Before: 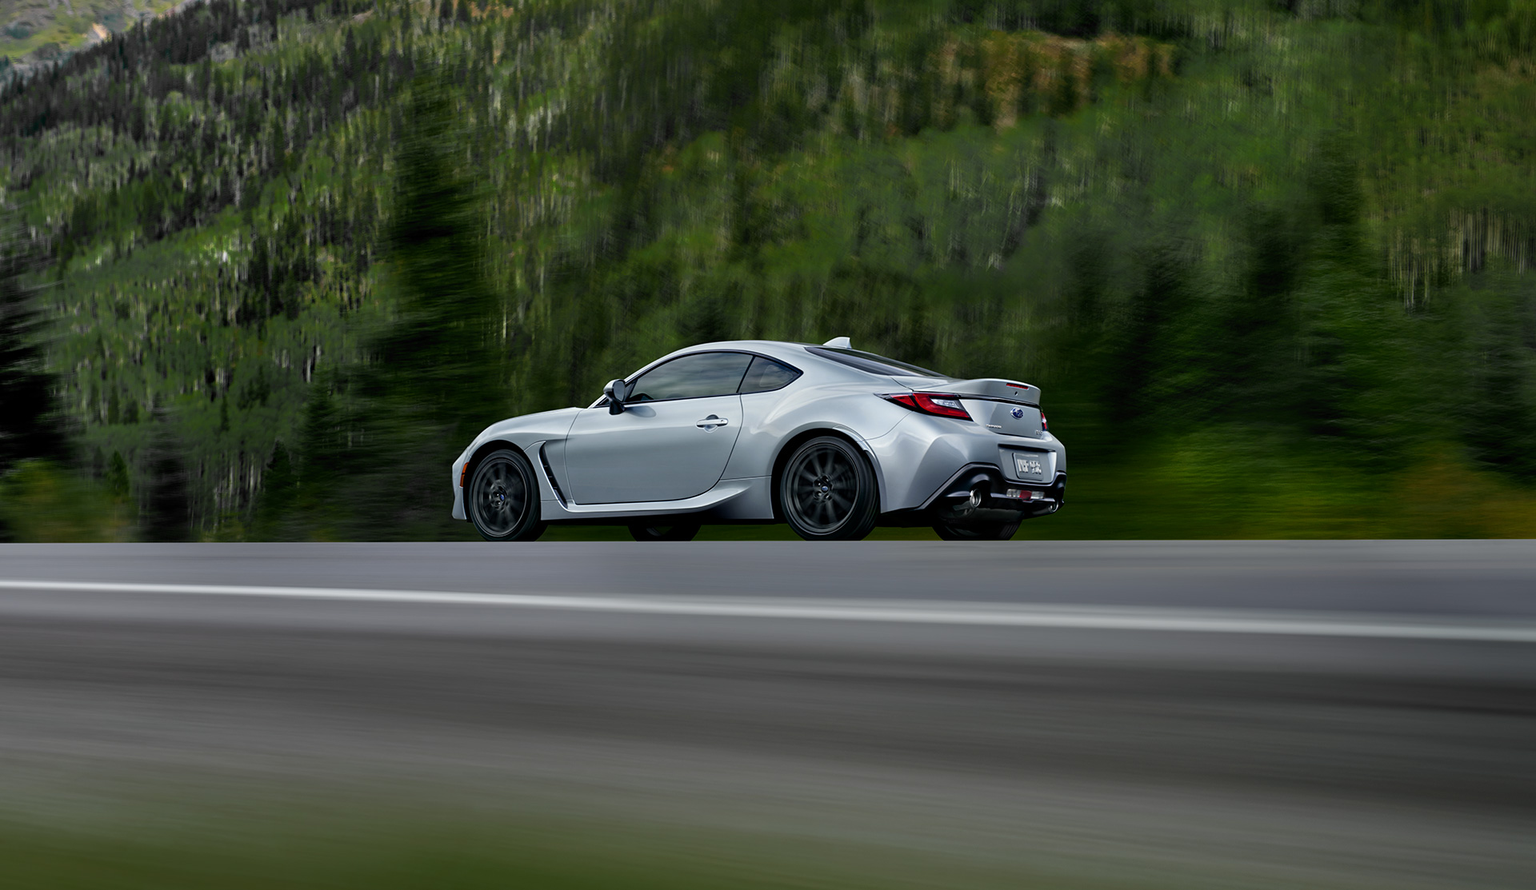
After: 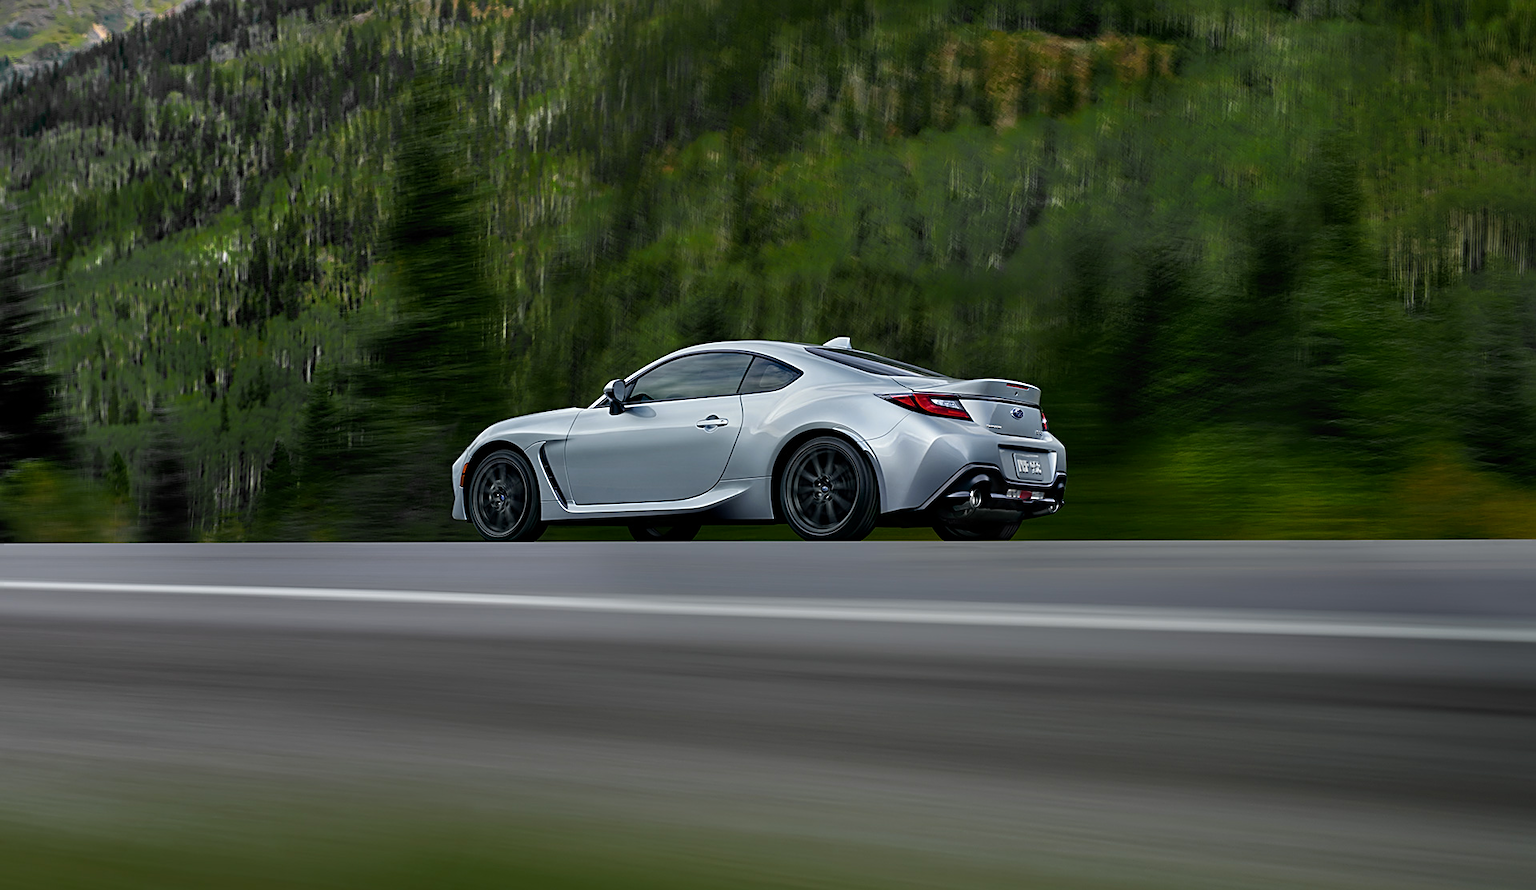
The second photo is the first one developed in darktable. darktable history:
color balance rgb: perceptual saturation grading › global saturation 5.274%, global vibrance 9.276%
sharpen: on, module defaults
